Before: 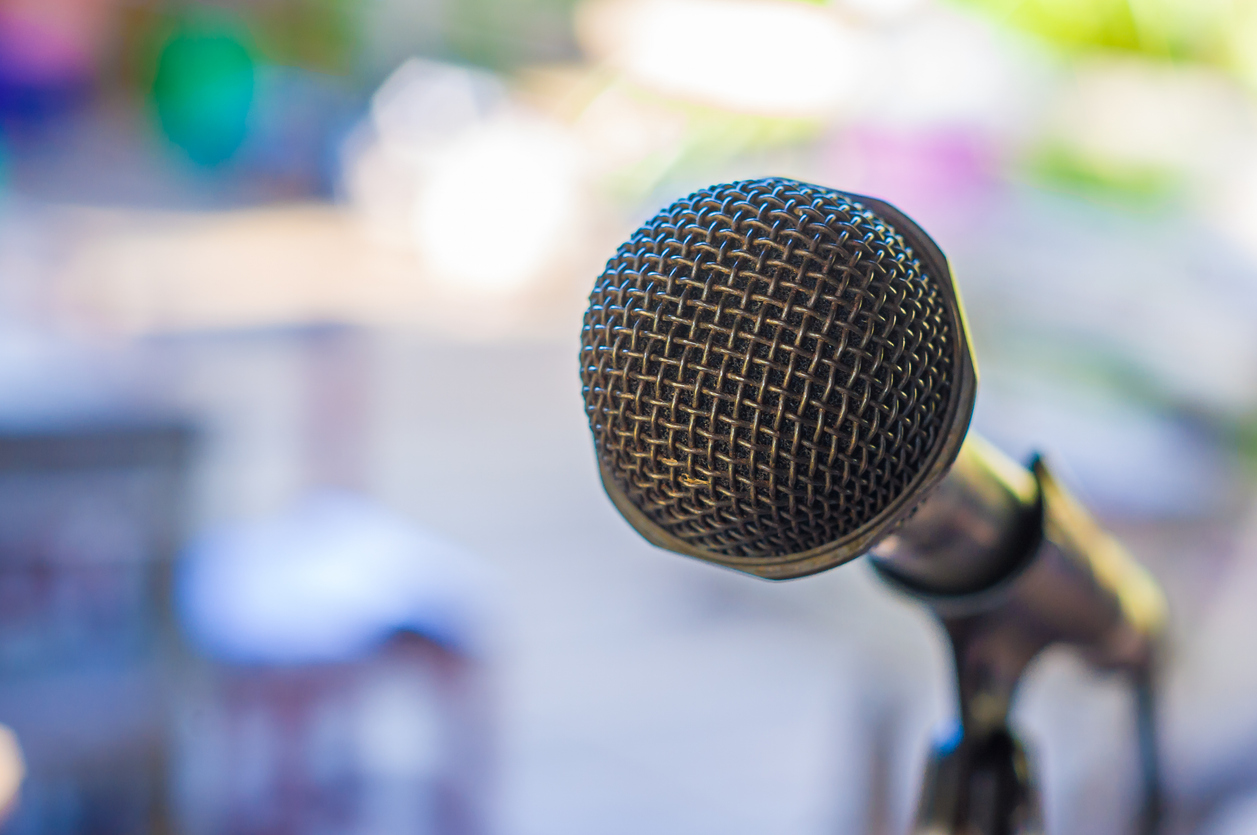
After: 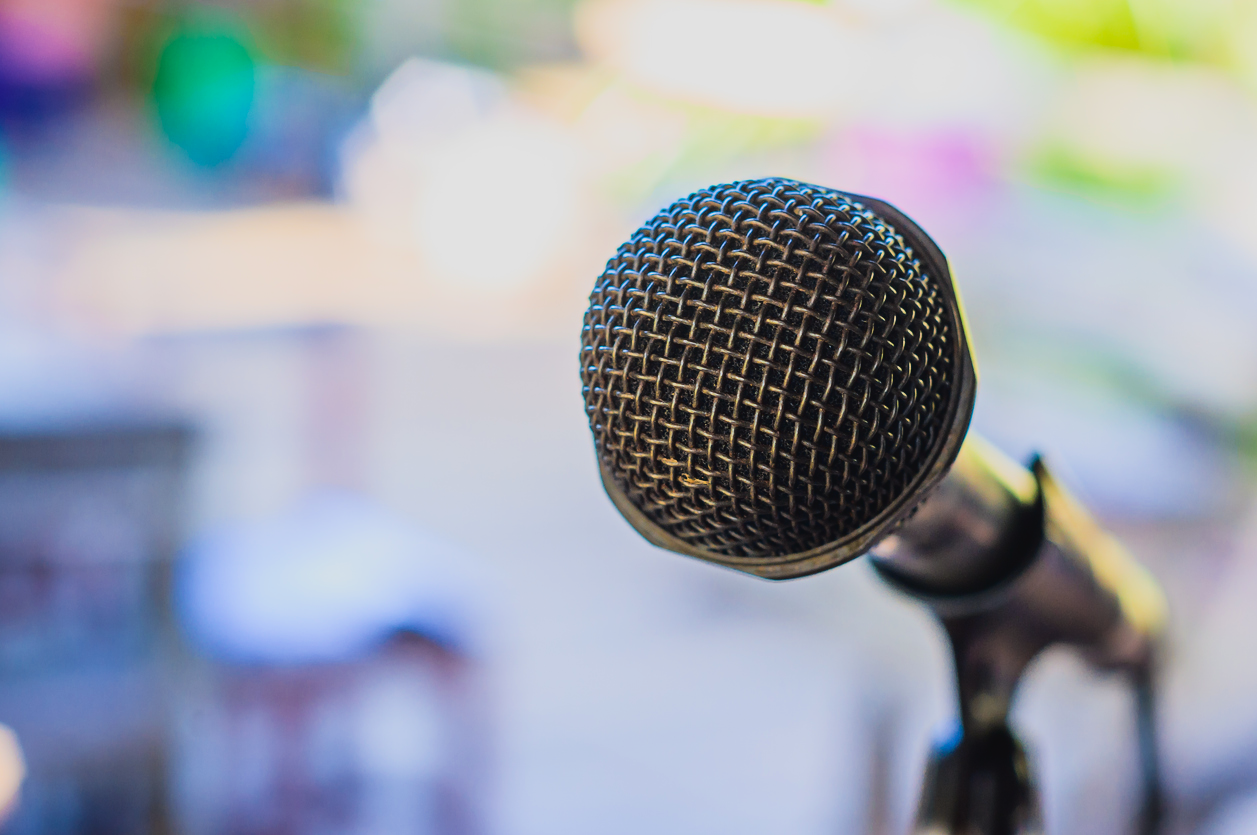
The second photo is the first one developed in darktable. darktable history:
tone curve: curves: ch0 [(0, 0.032) (0.181, 0.156) (0.751, 0.829) (1, 1)], color space Lab, linked channels, preserve colors none
white balance: emerald 1
filmic rgb: black relative exposure -7.48 EV, white relative exposure 4.83 EV, hardness 3.4, color science v6 (2022)
